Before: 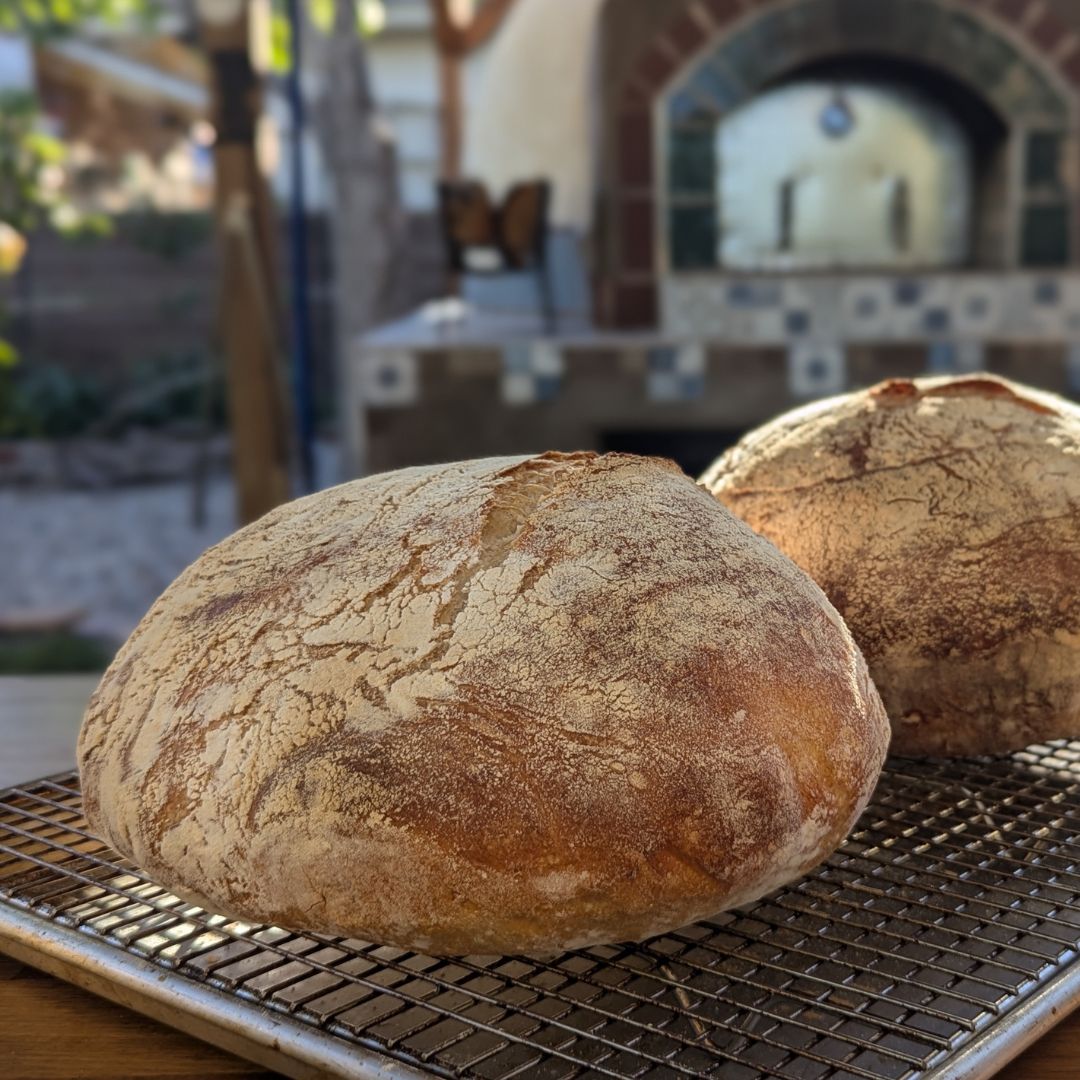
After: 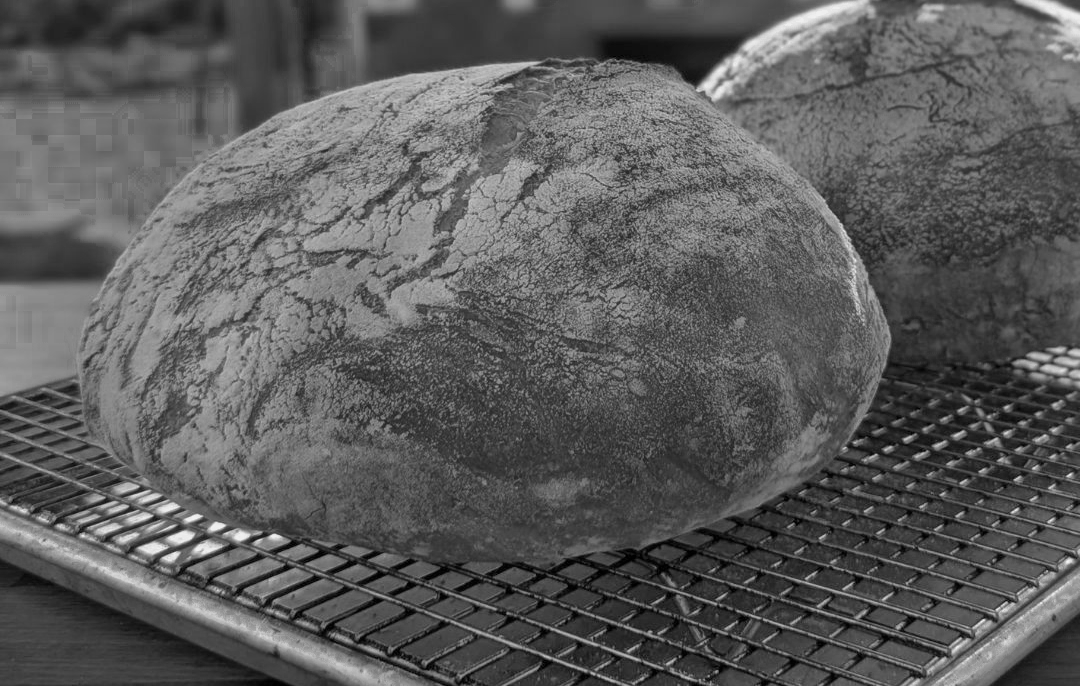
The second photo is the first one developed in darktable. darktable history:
crop and rotate: top 36.435%
color zones: curves: ch0 [(0.002, 0.589) (0.107, 0.484) (0.146, 0.249) (0.217, 0.352) (0.309, 0.525) (0.39, 0.404) (0.455, 0.169) (0.597, 0.055) (0.724, 0.212) (0.775, 0.691) (0.869, 0.571) (1, 0.587)]; ch1 [(0, 0) (0.143, 0) (0.286, 0) (0.429, 0) (0.571, 0) (0.714, 0) (0.857, 0)]
shadows and highlights: low approximation 0.01, soften with gaussian
monochrome: a -92.57, b 58.91
tone equalizer: -8 EV 1 EV, -7 EV 1 EV, -6 EV 1 EV, -5 EV 1 EV, -4 EV 1 EV, -3 EV 0.75 EV, -2 EV 0.5 EV, -1 EV 0.25 EV
